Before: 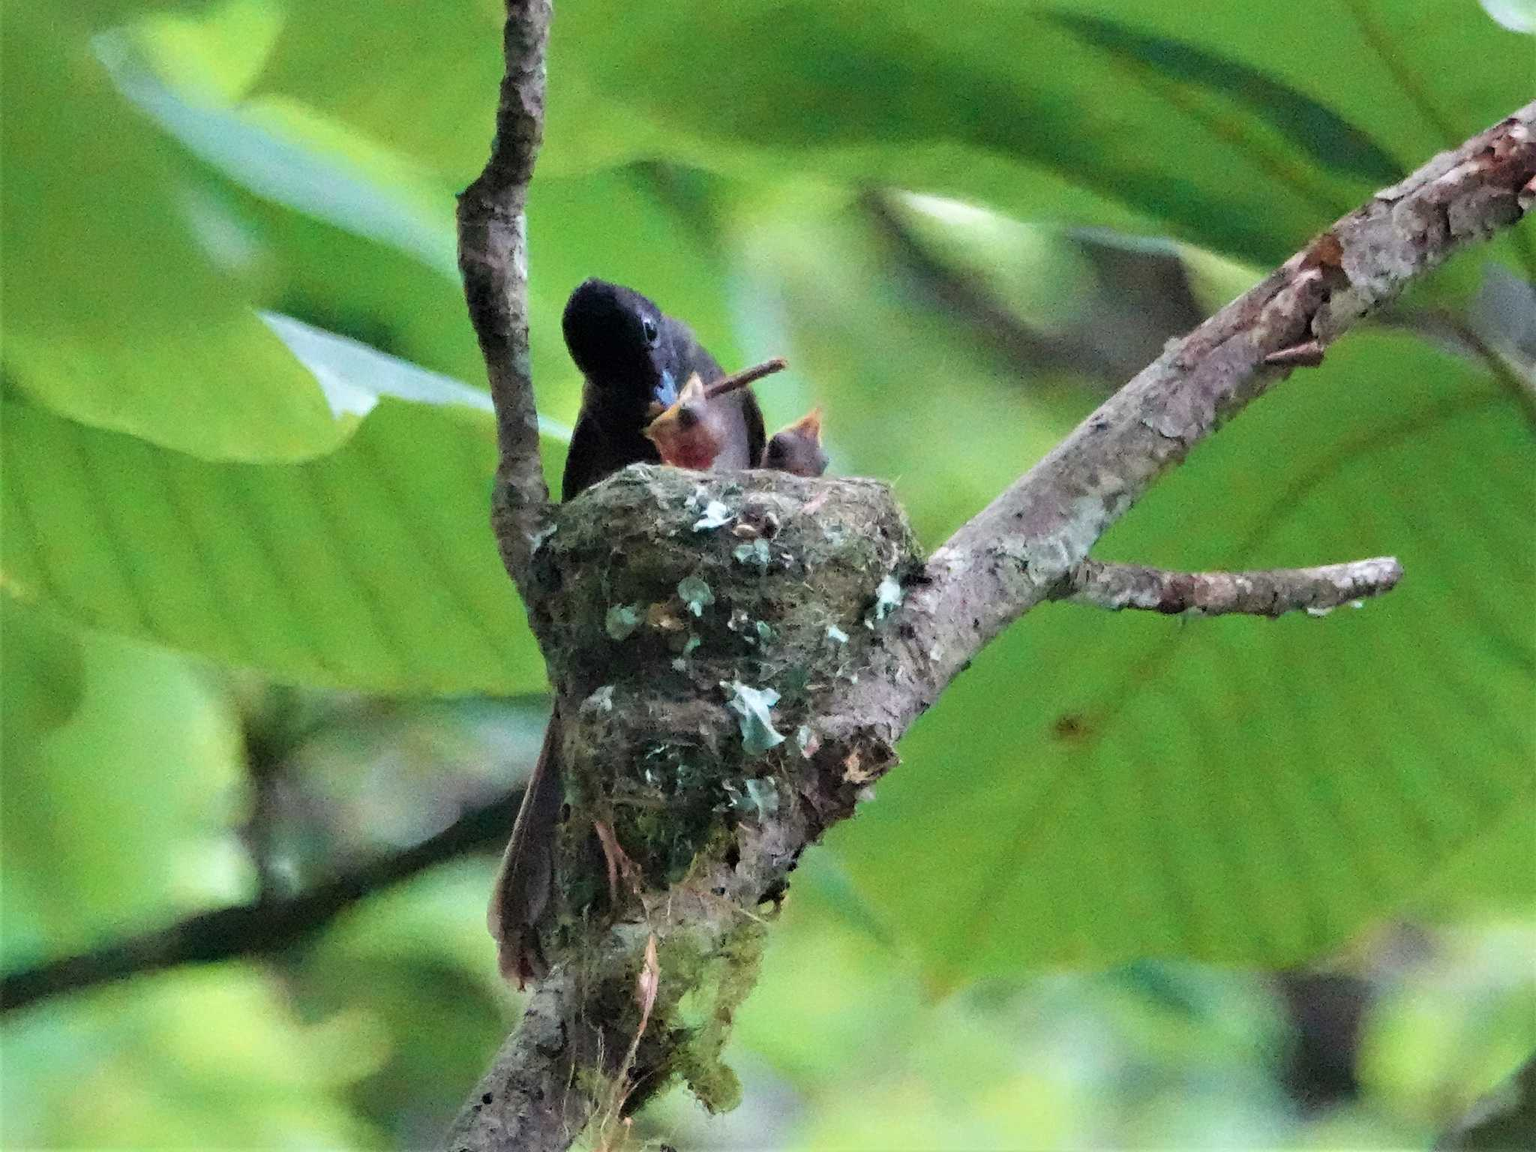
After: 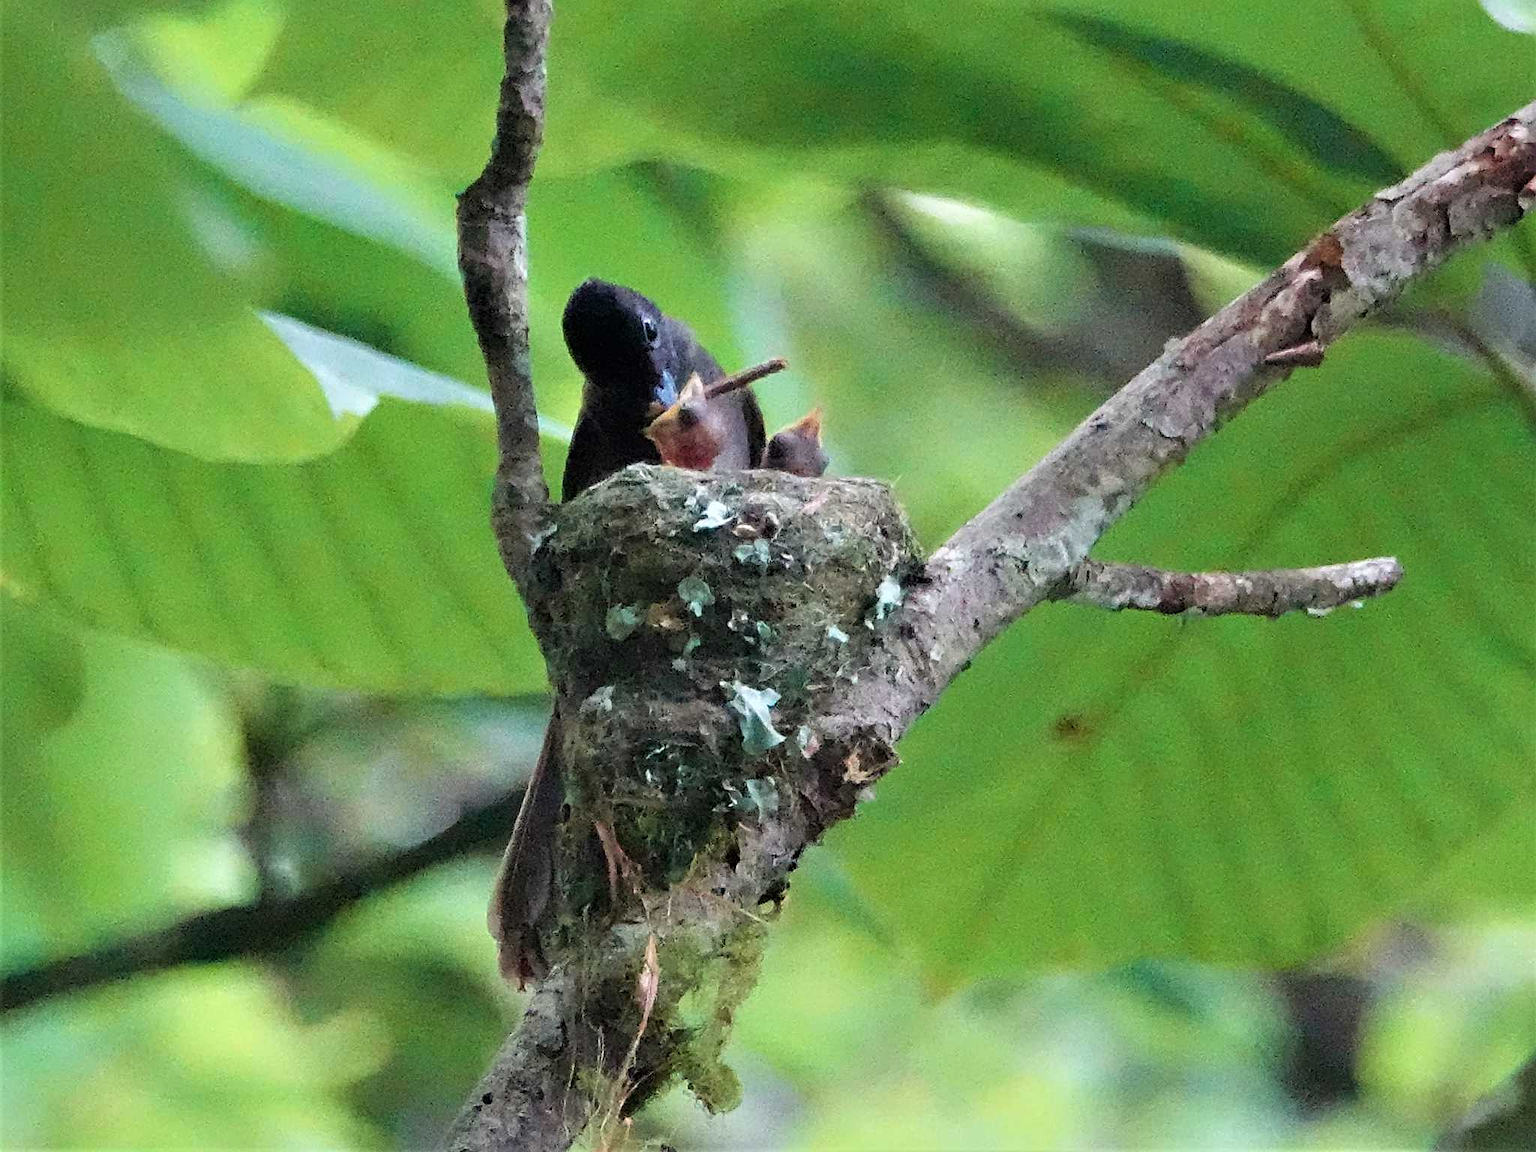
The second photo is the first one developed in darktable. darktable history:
haze removal: strength 0.022, distance 0.254, compatibility mode true, adaptive false
sharpen: on, module defaults
